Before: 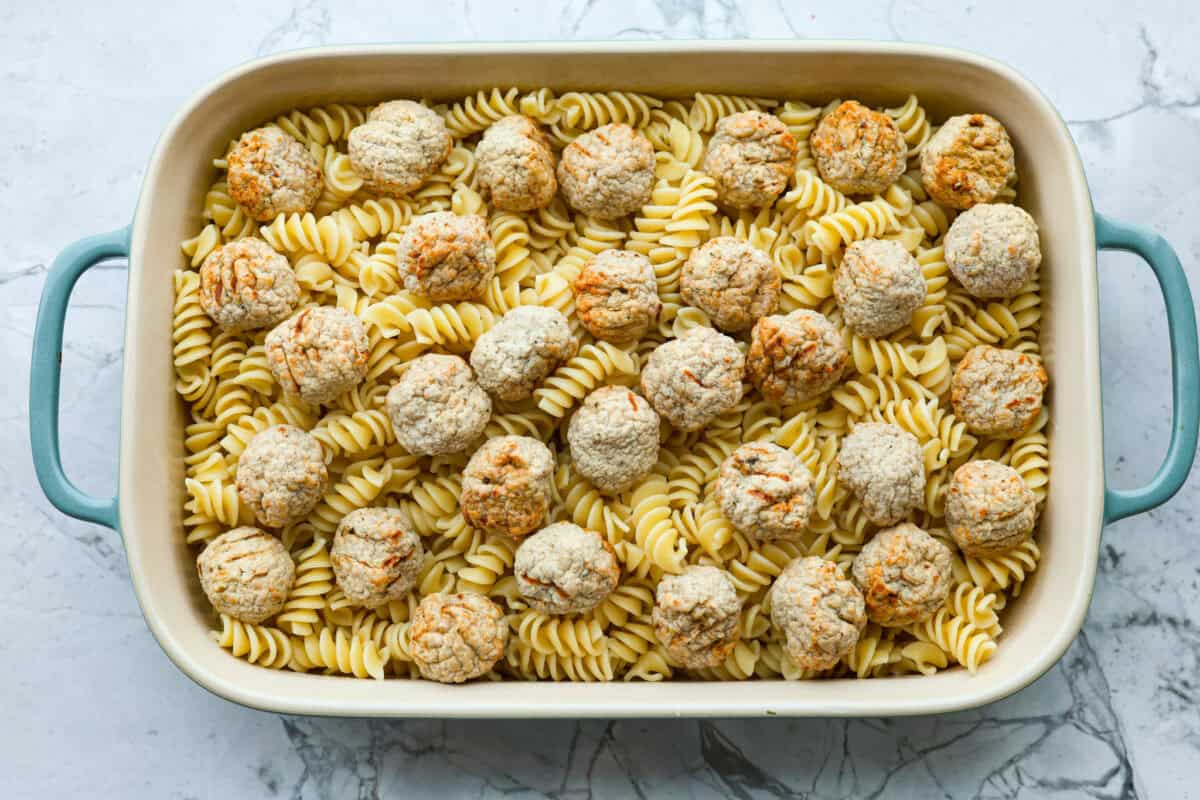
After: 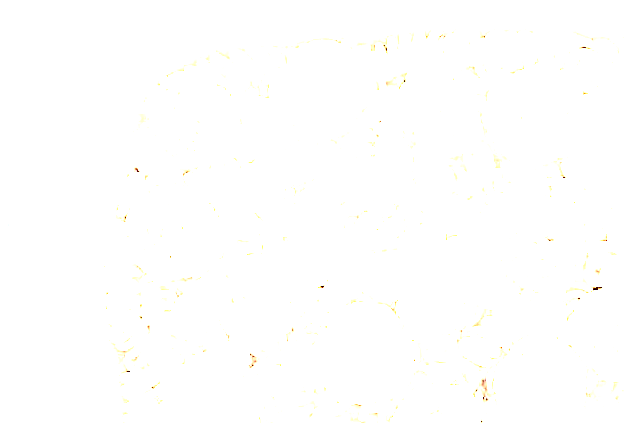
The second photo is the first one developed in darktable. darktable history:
sharpen: on, module defaults
exposure: exposure 8 EV, compensate highlight preservation false
local contrast: highlights 100%, shadows 100%, detail 120%, midtone range 0.2
crop and rotate: left 3.047%, top 7.509%, right 42.236%, bottom 37.598%
rotate and perspective: rotation 0.074°, lens shift (vertical) 0.096, lens shift (horizontal) -0.041, crop left 0.043, crop right 0.952, crop top 0.024, crop bottom 0.979
tone equalizer: -8 EV -0.55 EV
color correction: saturation 0.3
contrast brightness saturation: contrast 0.32, brightness -0.08, saturation 0.17
